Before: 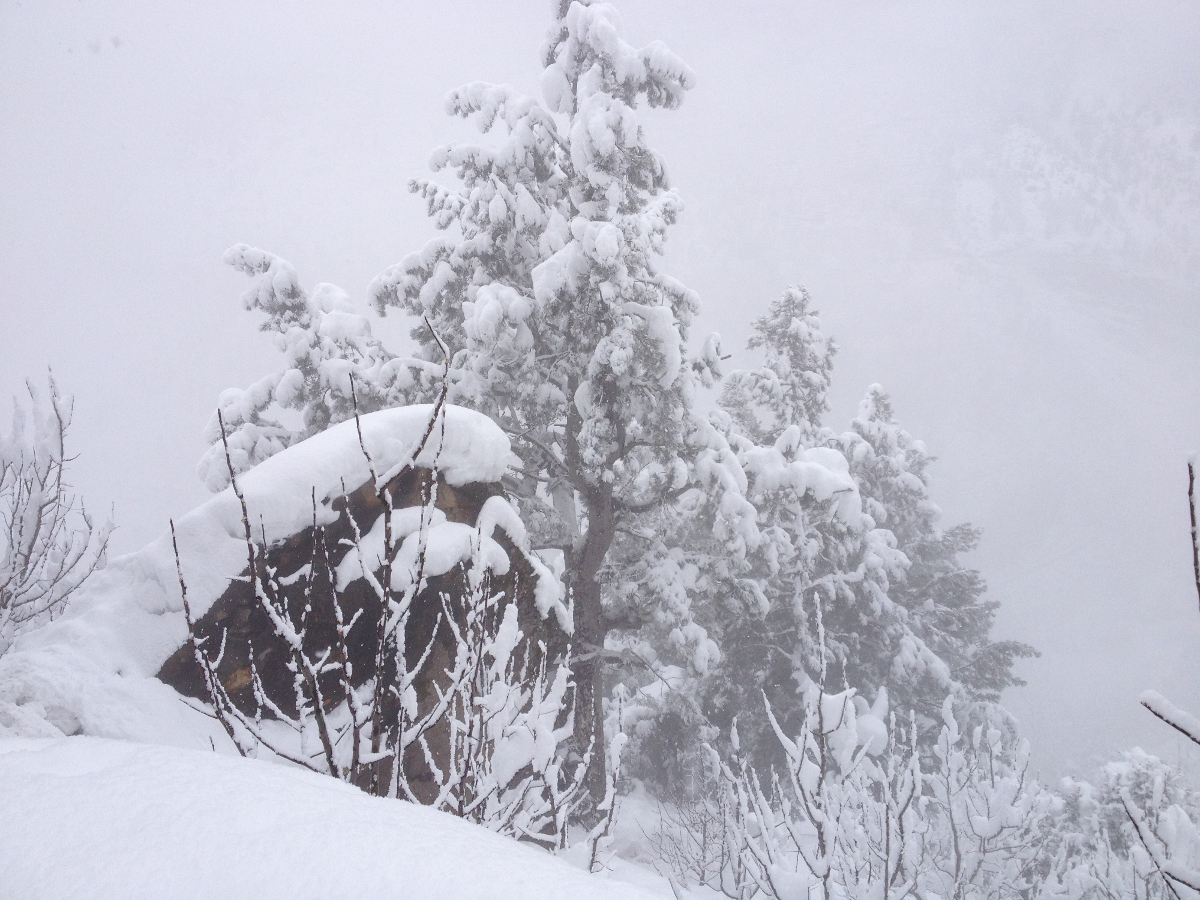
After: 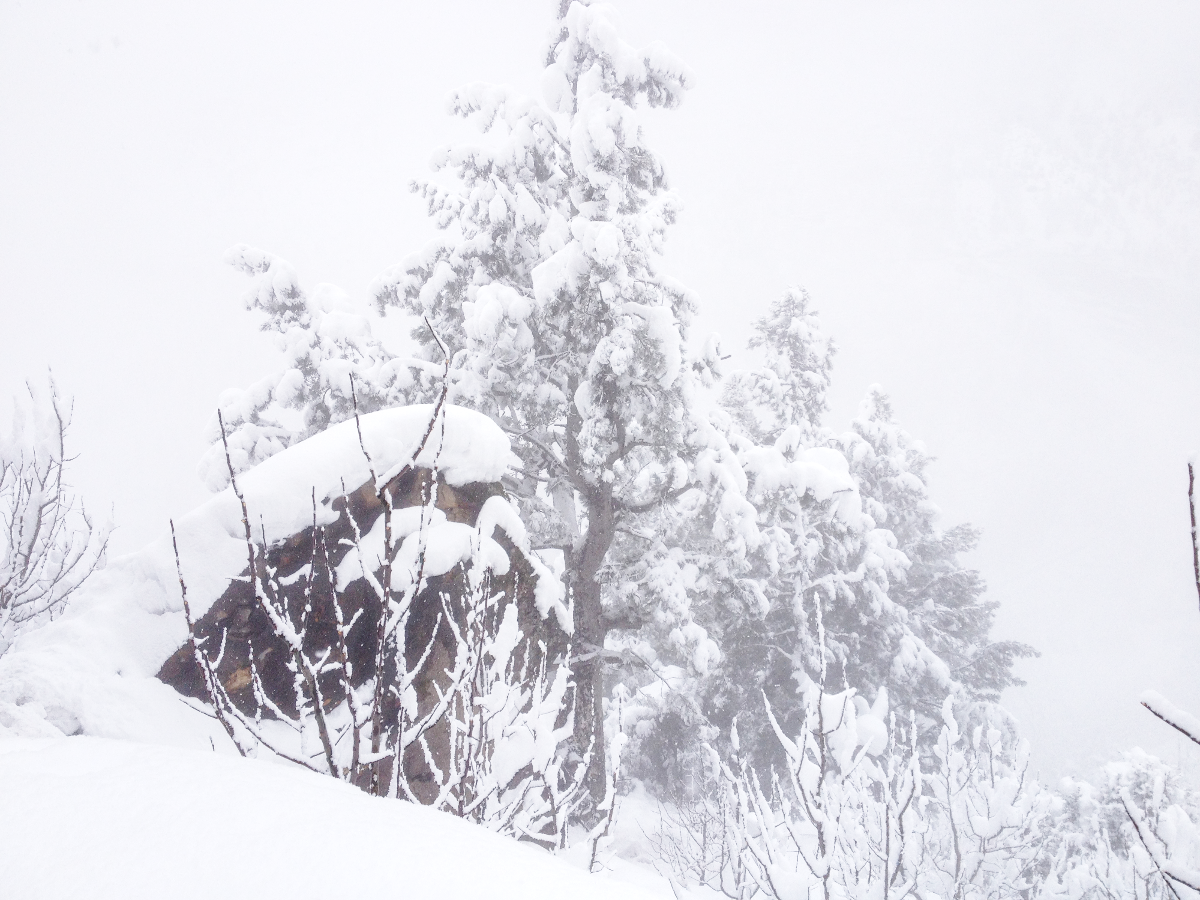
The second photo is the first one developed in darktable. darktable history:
base curve: curves: ch0 [(0, 0) (0.028, 0.03) (0.121, 0.232) (0.46, 0.748) (0.859, 0.968) (1, 1)], preserve colors none
local contrast: on, module defaults
haze removal: strength -0.057, adaptive false
